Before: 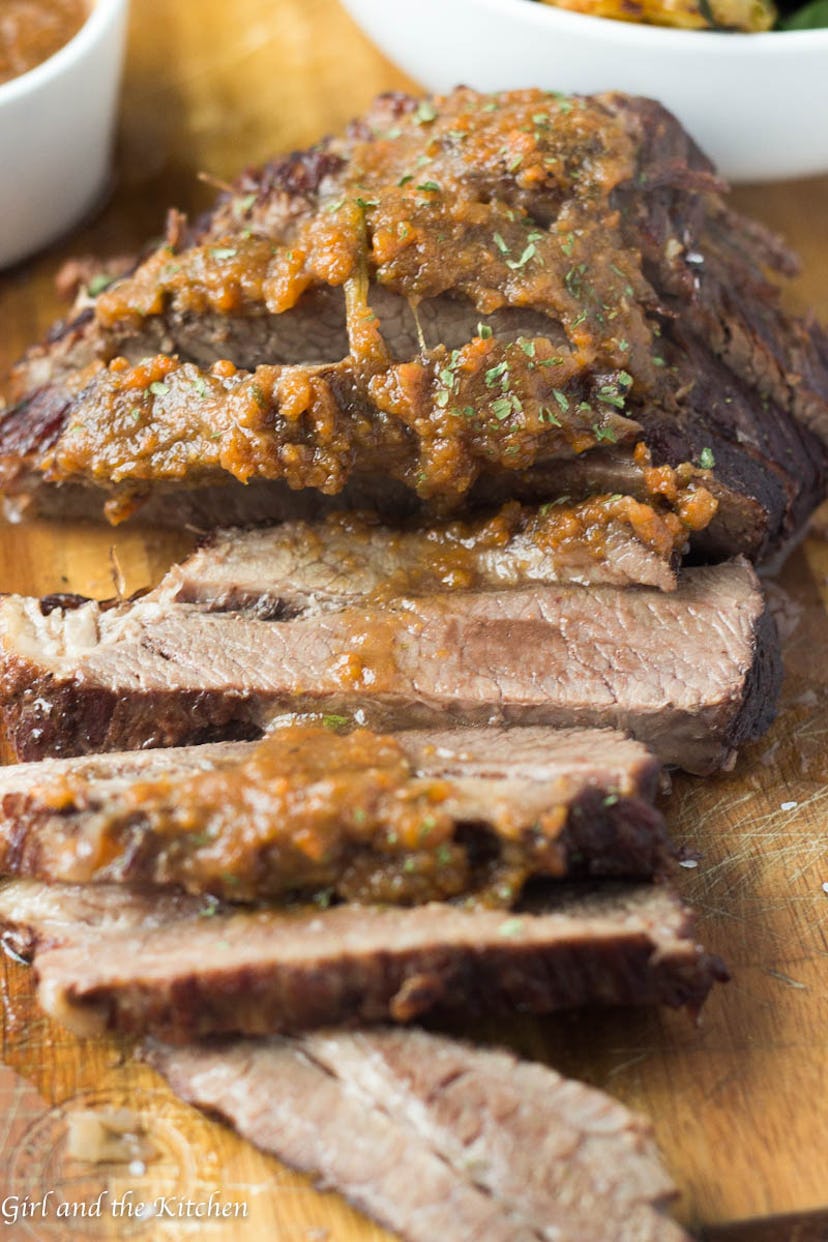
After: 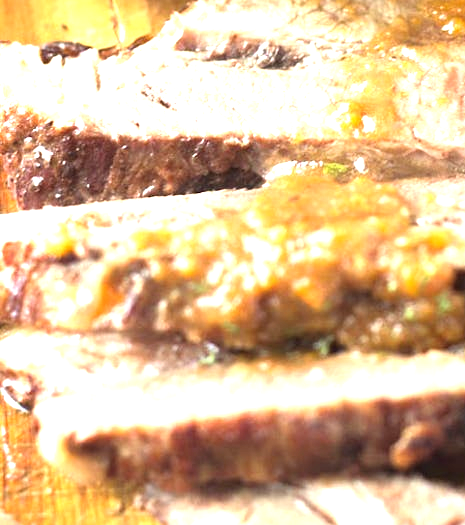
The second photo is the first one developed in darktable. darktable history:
exposure: black level correction 0, exposure 1.53 EV, compensate highlight preservation false
crop: top 44.462%, right 43.771%, bottom 13.235%
